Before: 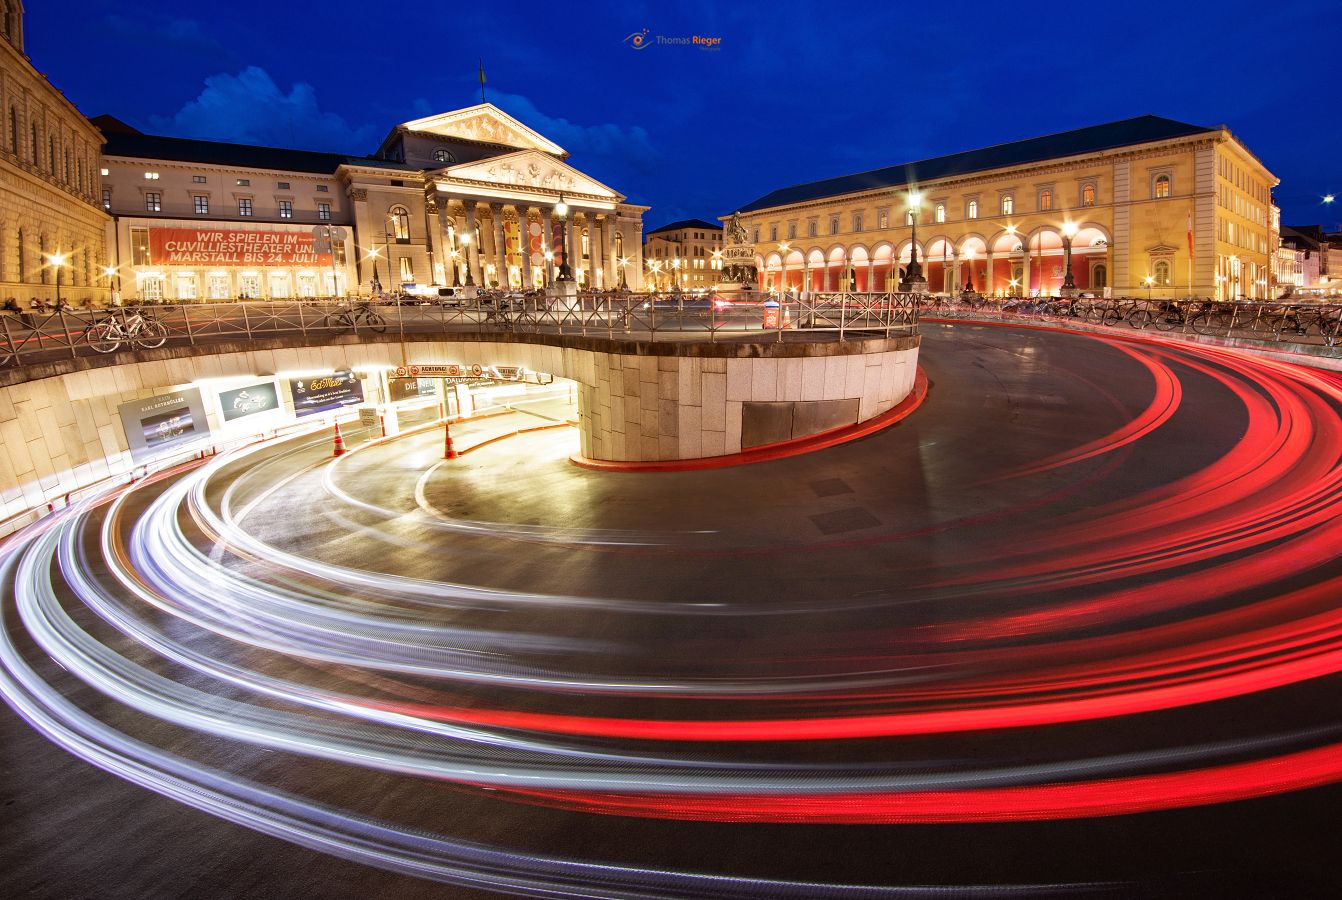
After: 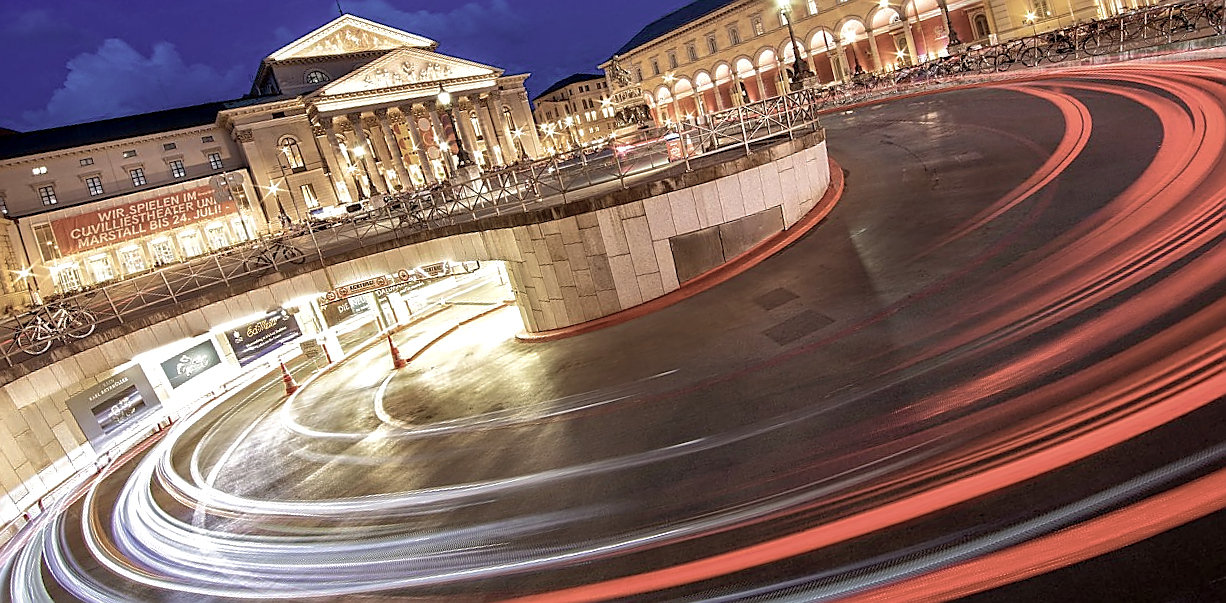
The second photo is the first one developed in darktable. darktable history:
sharpen: radius 1.4, amount 1.25, threshold 0.7
exposure: black level correction 0.001, exposure 0.14 EV, compensate highlight preservation false
color correction: saturation 0.57
local contrast: on, module defaults
velvia: on, module defaults
rotate and perspective: rotation -14.8°, crop left 0.1, crop right 0.903, crop top 0.25, crop bottom 0.748
shadows and highlights: on, module defaults
